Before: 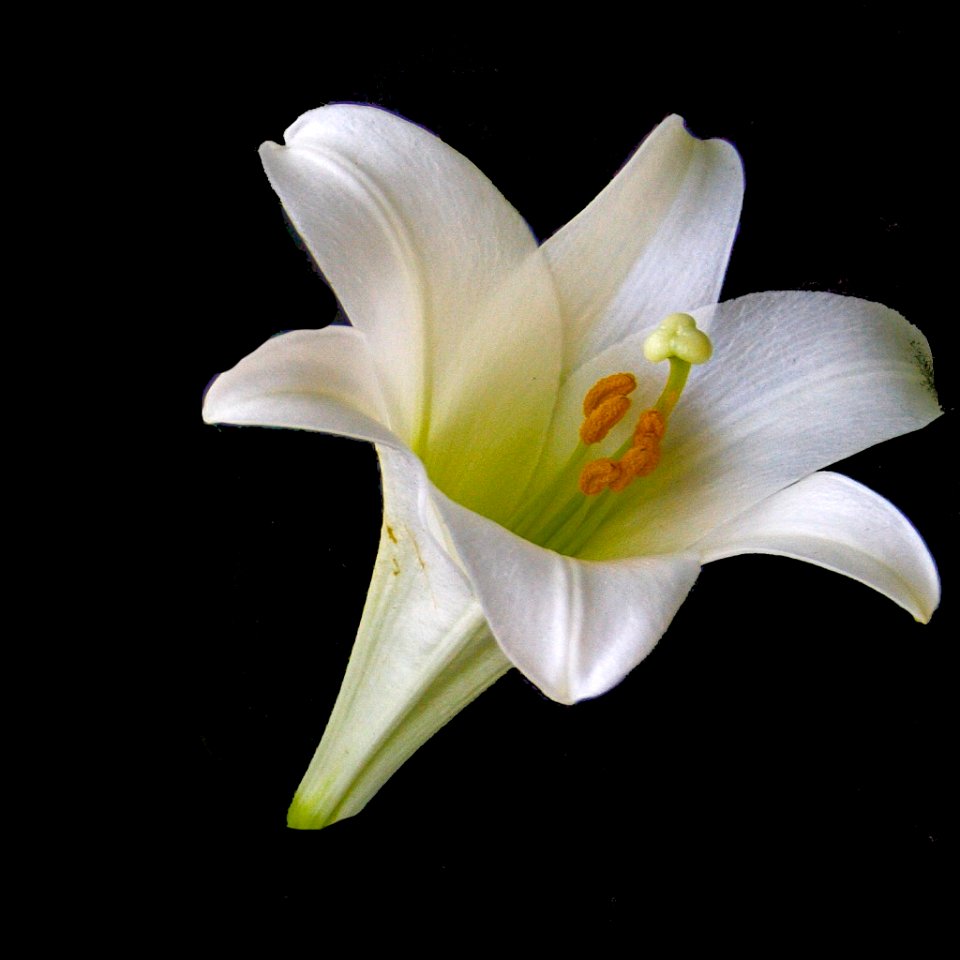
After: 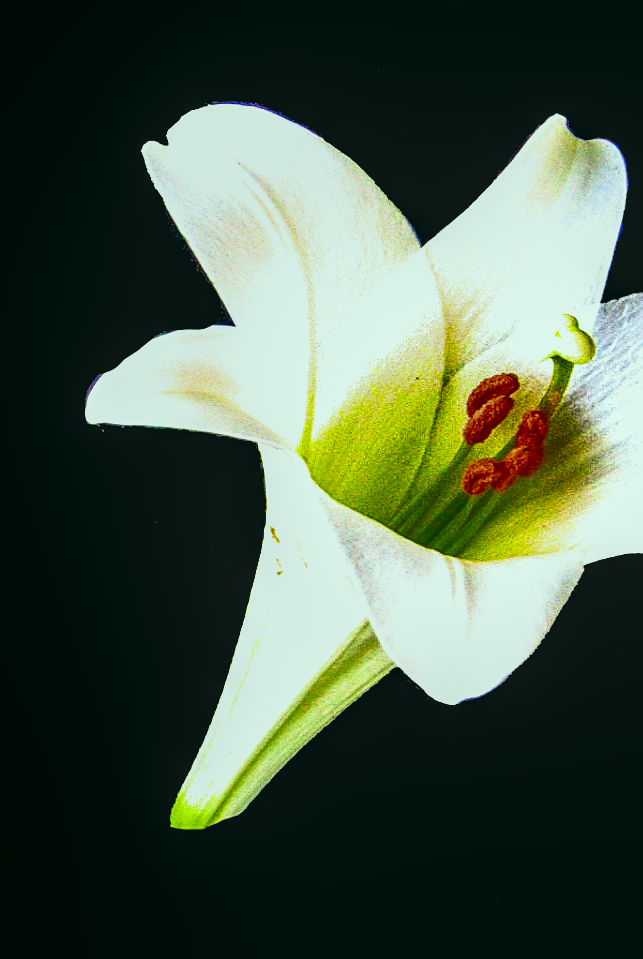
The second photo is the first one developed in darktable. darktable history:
exposure: black level correction 0, exposure 0.948 EV, compensate highlight preservation false
color correction: highlights a* -7.43, highlights b* 1.2, shadows a* -3.57, saturation 1.42
shadows and highlights: shadows 20.92, highlights -83.04, soften with gaussian
local contrast: on, module defaults
crop and rotate: left 12.252%, right 20.765%
sharpen: on, module defaults
filmic rgb: black relative exposure -3.57 EV, white relative exposure 2.29 EV, hardness 3.4
